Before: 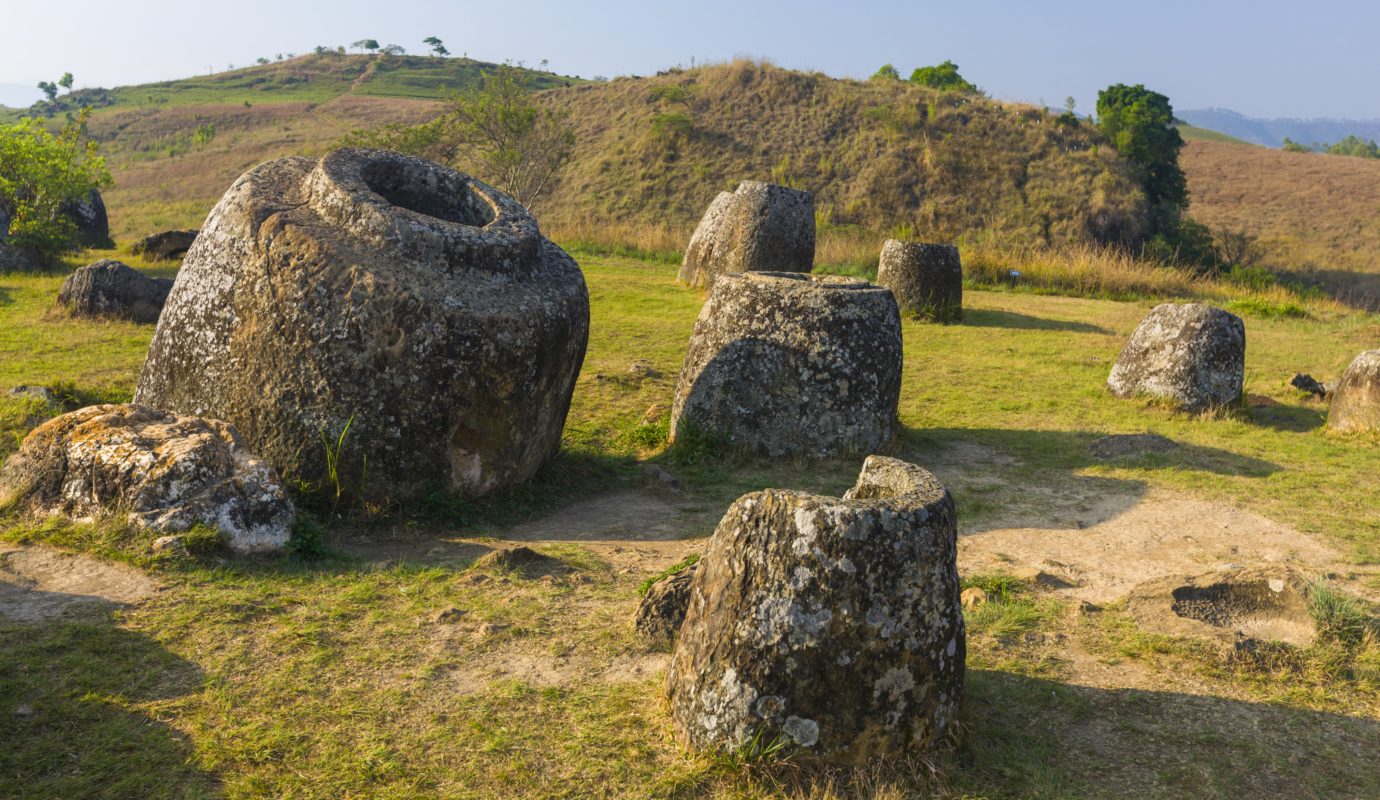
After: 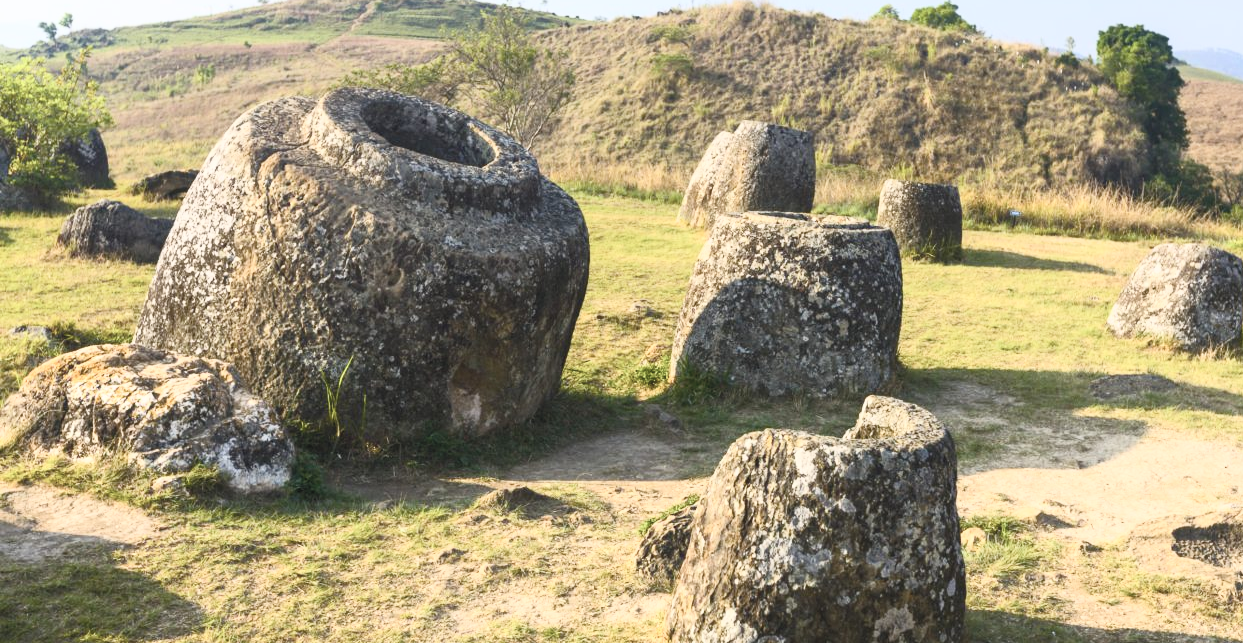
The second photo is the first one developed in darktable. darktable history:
color balance rgb: power › hue 60.1°, linear chroma grading › global chroma 8.235%, perceptual saturation grading › global saturation 0.486%, perceptual saturation grading › highlights -19.751%, perceptual saturation grading › shadows 19.762%
contrast brightness saturation: contrast 0.426, brightness 0.545, saturation -0.202
crop: top 7.515%, right 9.887%, bottom 12.01%
tone equalizer: on, module defaults
